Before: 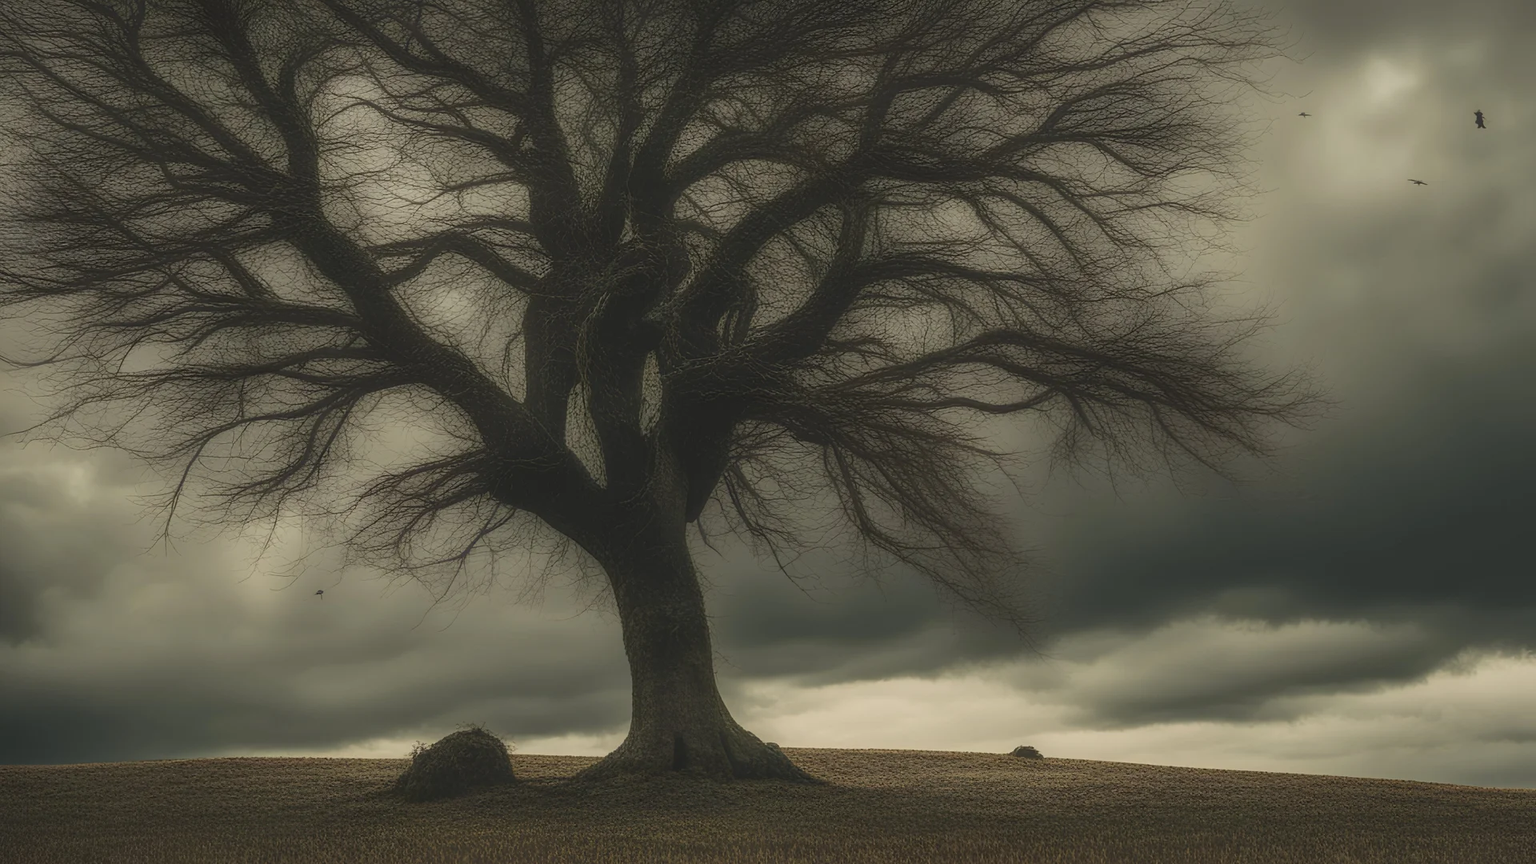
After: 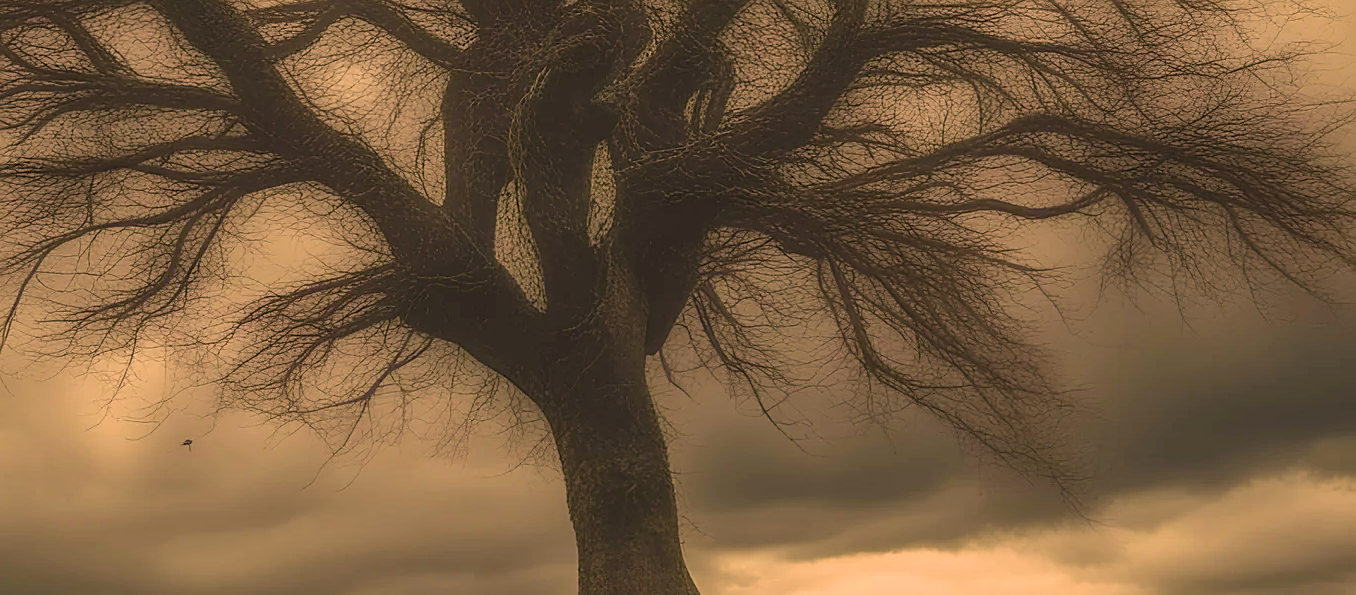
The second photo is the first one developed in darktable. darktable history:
crop: left 11.054%, top 27.622%, right 18.284%, bottom 17.265%
contrast brightness saturation: brightness 0.091, saturation 0.194
sharpen: amount 0.491
local contrast: on, module defaults
color correction: highlights a* 21.11, highlights b* 19.88
velvia: on, module defaults
